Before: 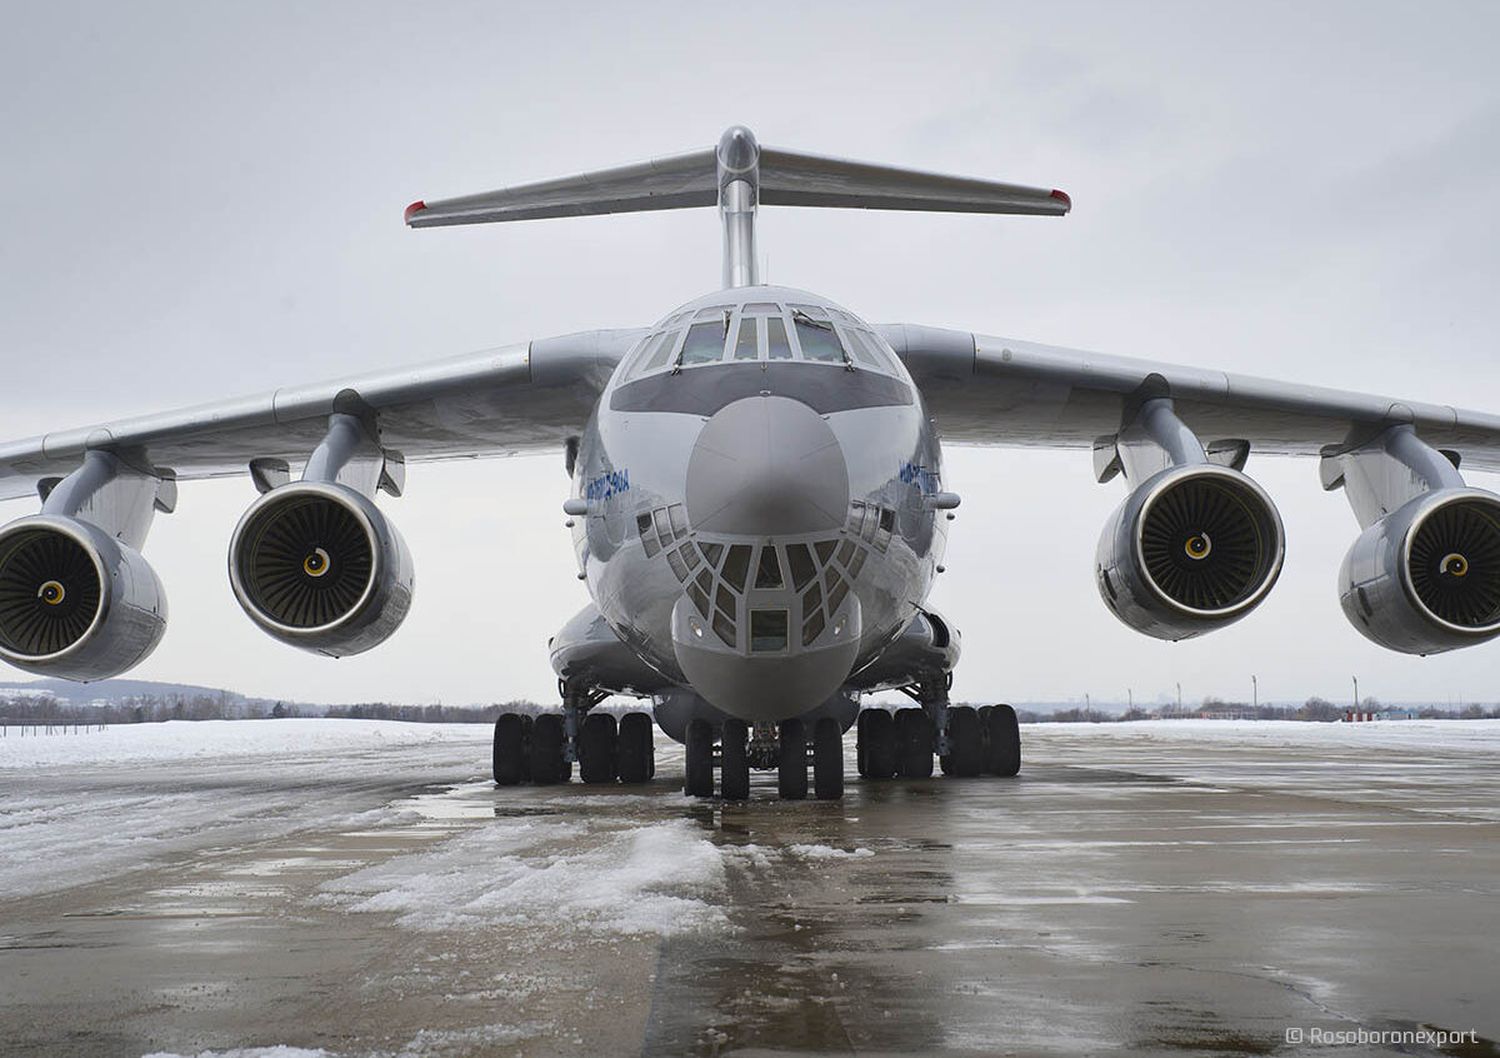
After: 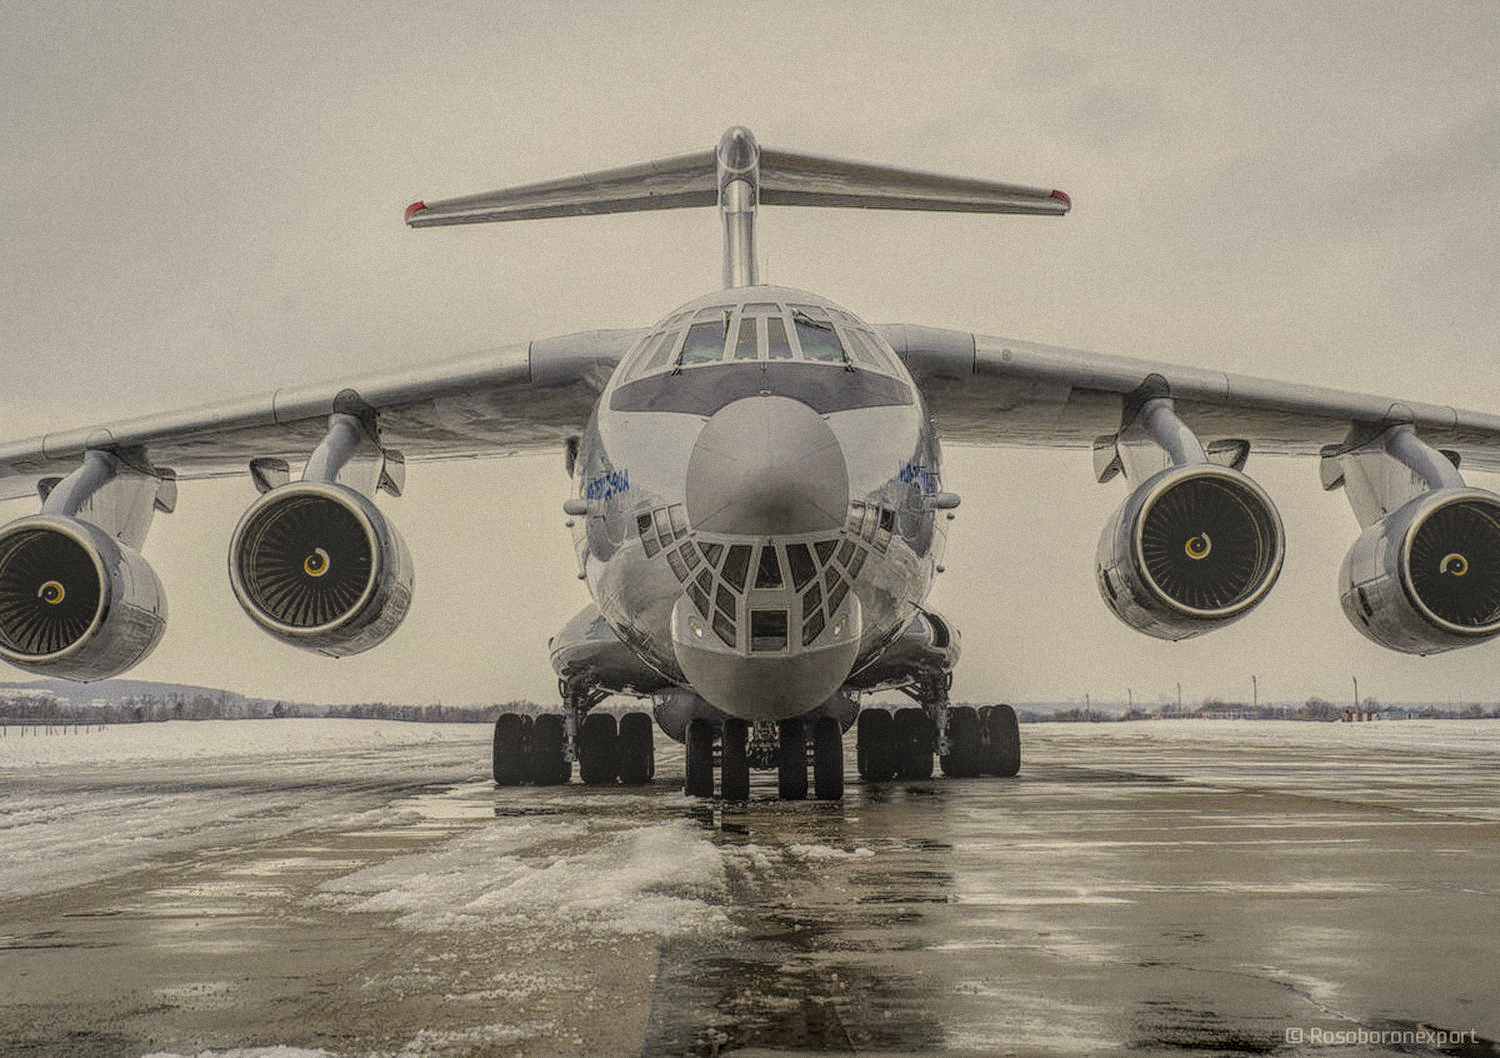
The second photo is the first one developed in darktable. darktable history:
grain: mid-tones bias 0%
color correction: highlights a* 1.39, highlights b* 17.83
local contrast: highlights 20%, shadows 30%, detail 200%, midtone range 0.2
filmic rgb: black relative exposure -4.88 EV, hardness 2.82
